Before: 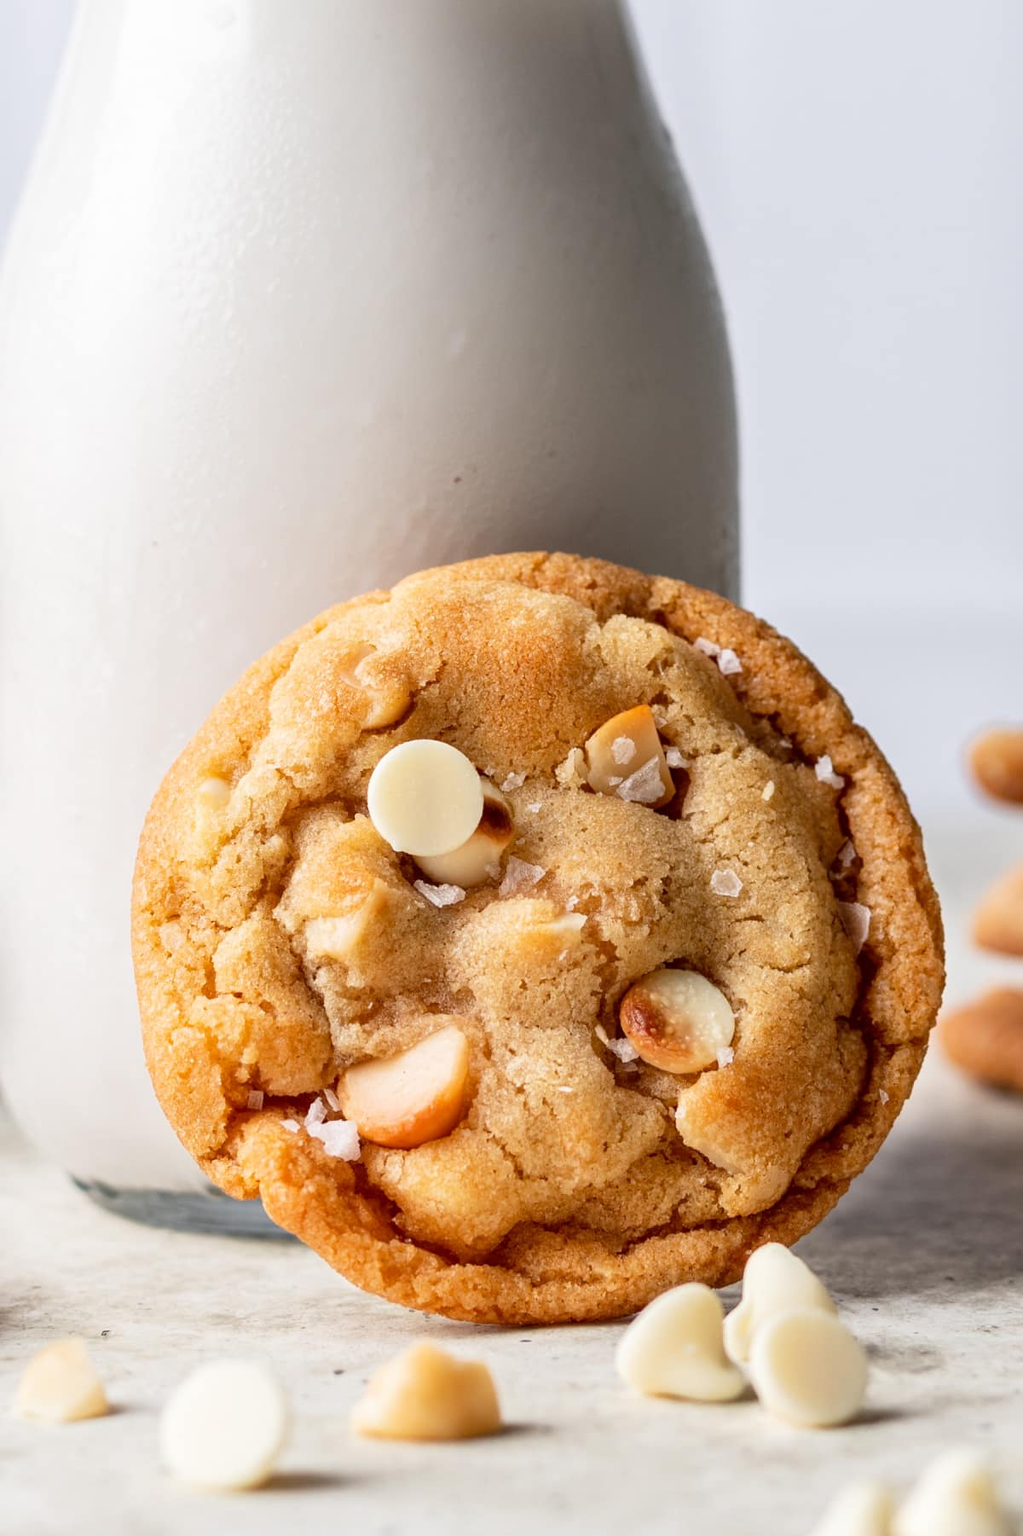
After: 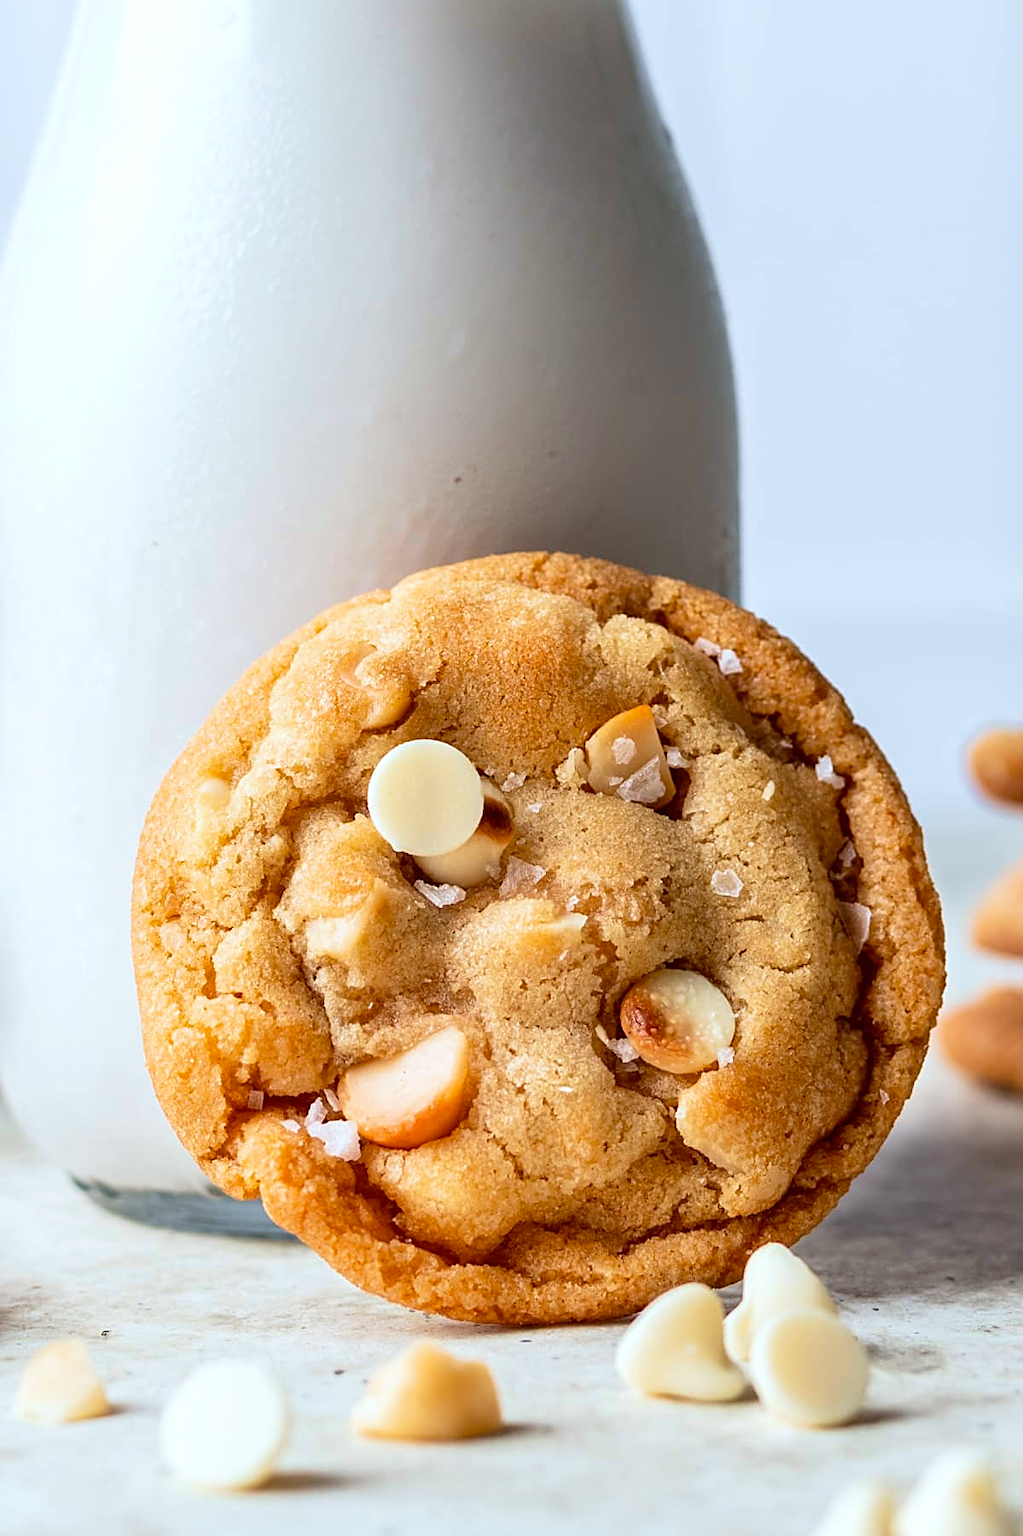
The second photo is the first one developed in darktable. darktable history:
sharpen: on, module defaults
color calibration: output R [1.063, -0.012, -0.003, 0], output G [0, 1.022, 0.021, 0], output B [-0.079, 0.047, 1, 0], illuminant custom, x 0.368, y 0.373, temperature 4345.14 K
velvia: strength 26.65%
